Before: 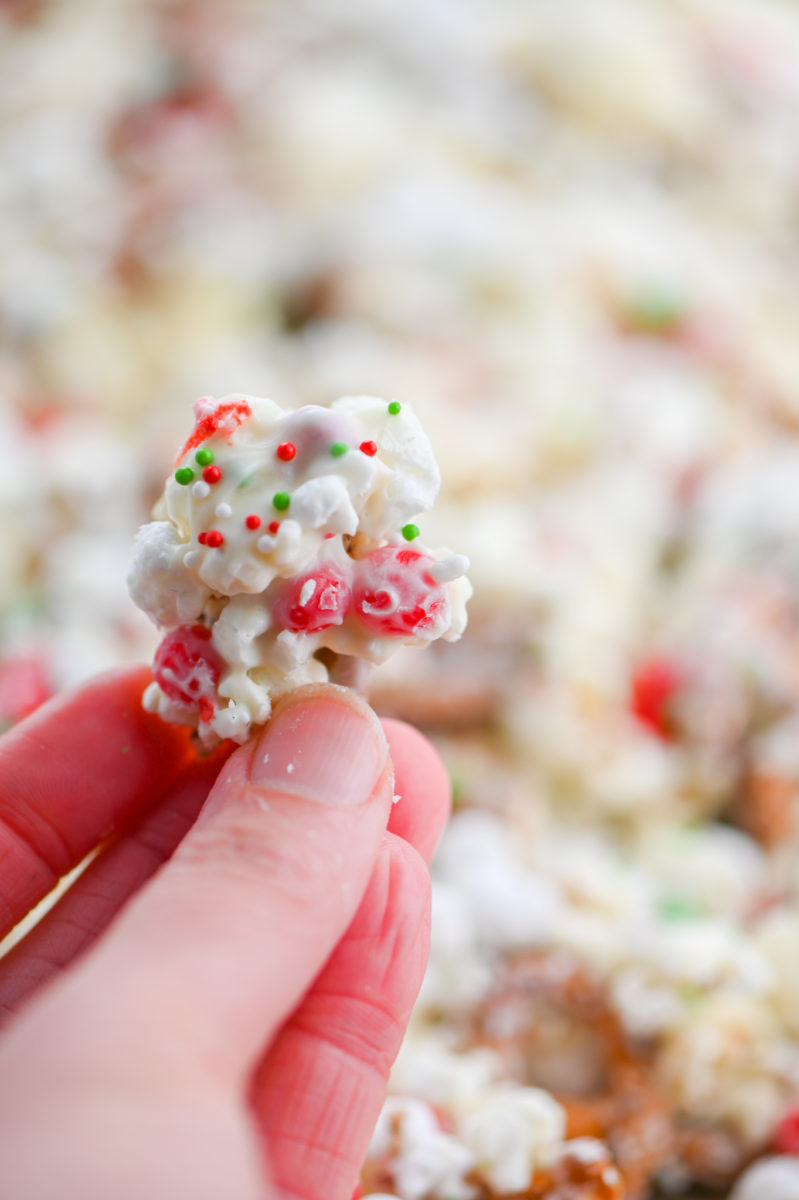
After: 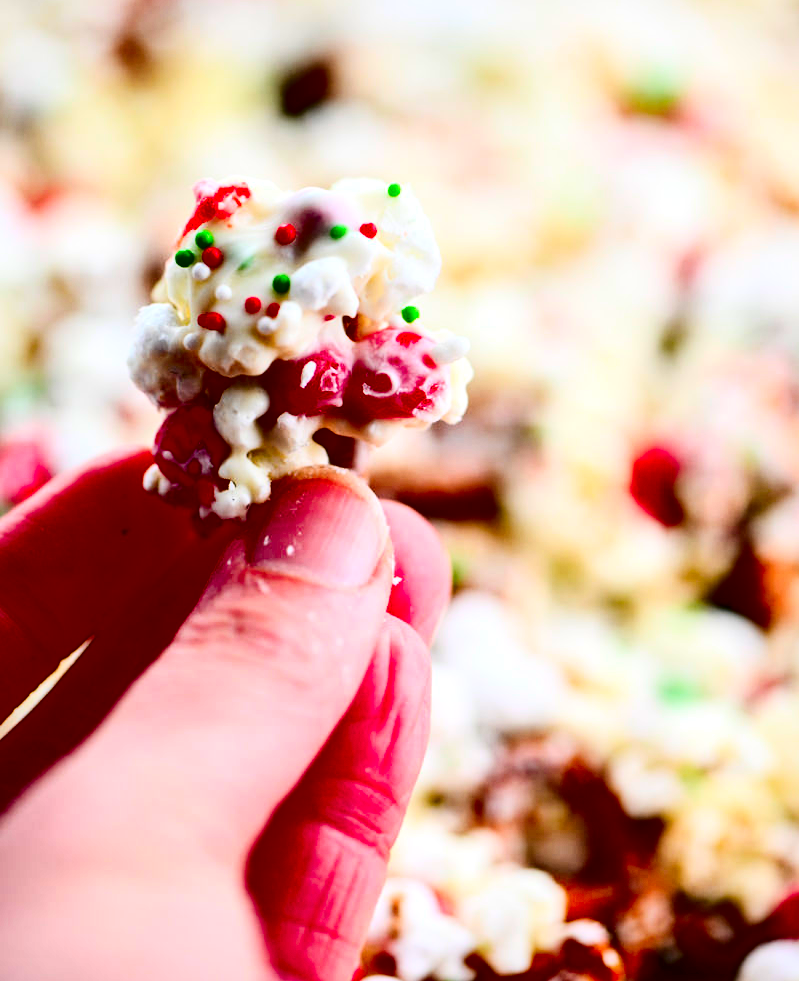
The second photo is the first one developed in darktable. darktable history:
local contrast: mode bilateral grid, contrast 19, coarseness 50, detail 141%, midtone range 0.2
crop and rotate: top 18.198%
exposure: exposure -0.041 EV, compensate exposure bias true, compensate highlight preservation false
contrast brightness saturation: contrast 0.76, brightness -0.987, saturation 0.996
